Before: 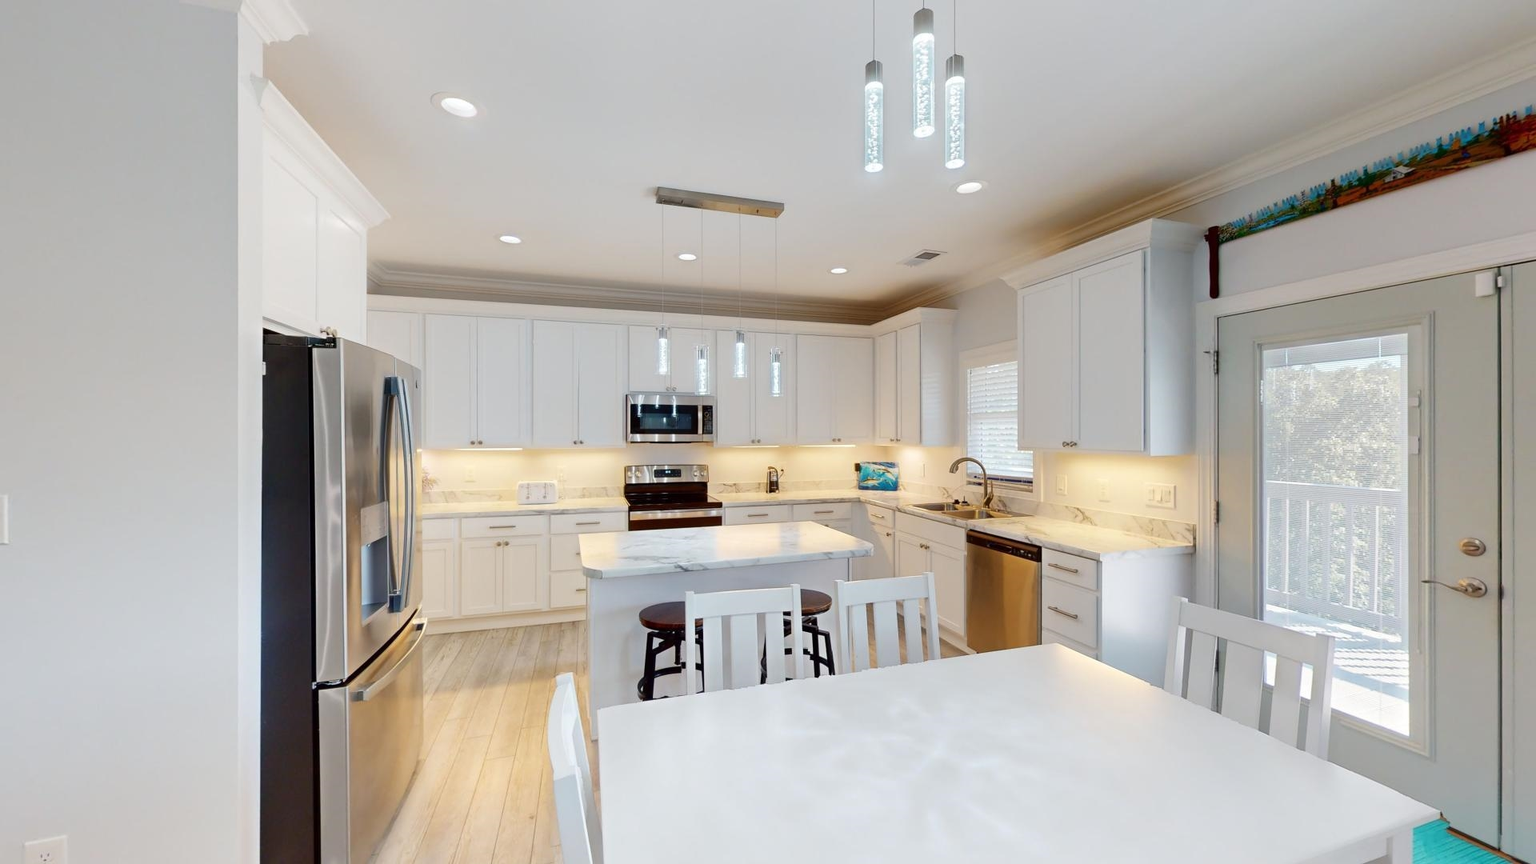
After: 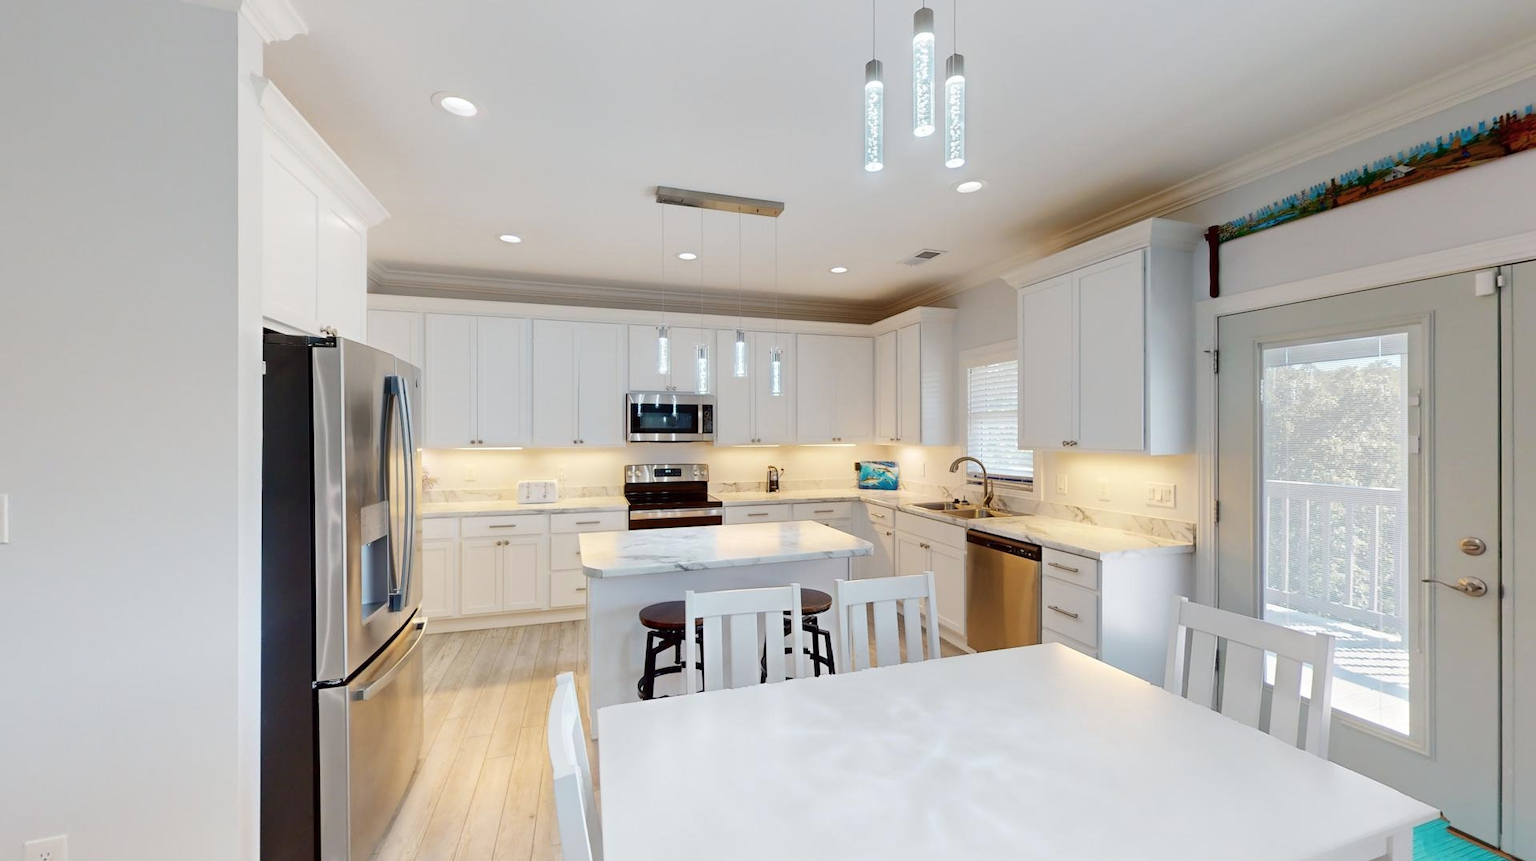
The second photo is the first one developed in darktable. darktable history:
color zones: curves: ch1 [(0, 0.469) (0.01, 0.469) (0.12, 0.446) (0.248, 0.469) (0.5, 0.5) (0.748, 0.5) (0.99, 0.469) (1, 0.469)]
crop: top 0.095%, bottom 0.124%
